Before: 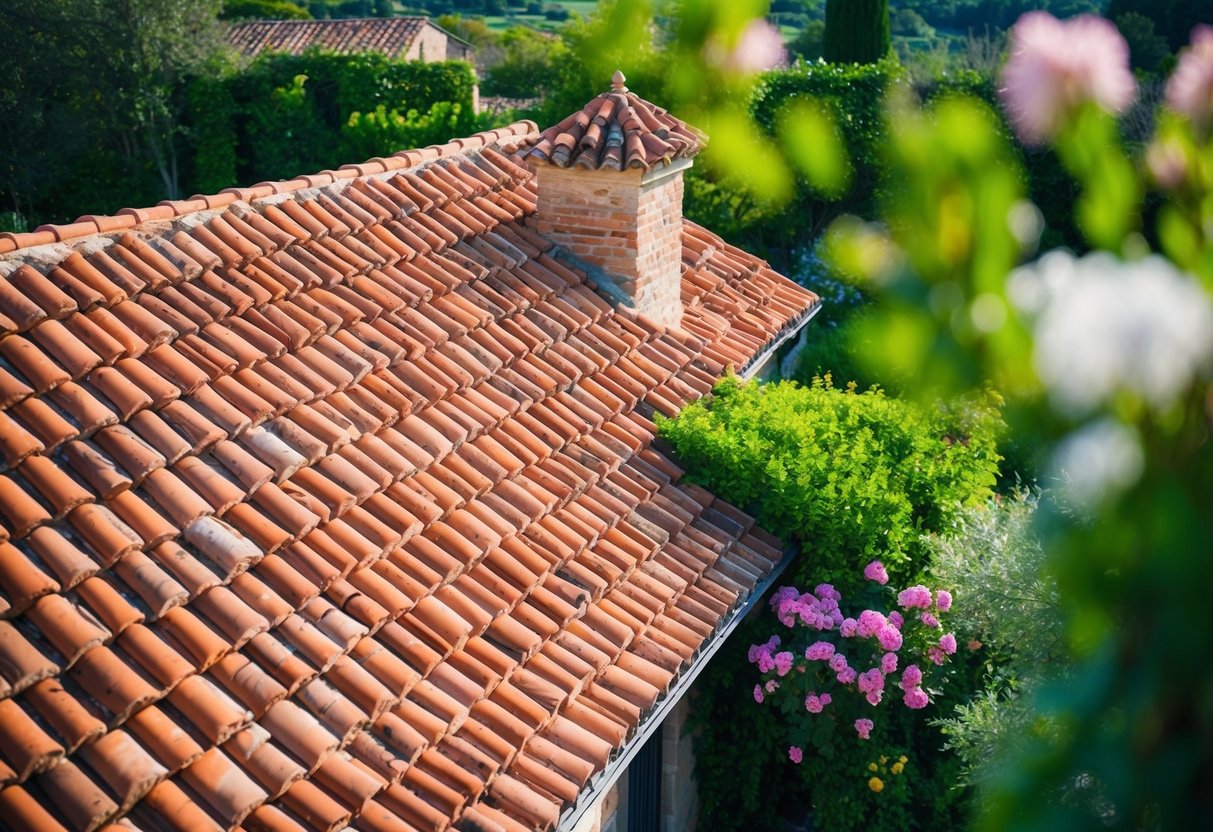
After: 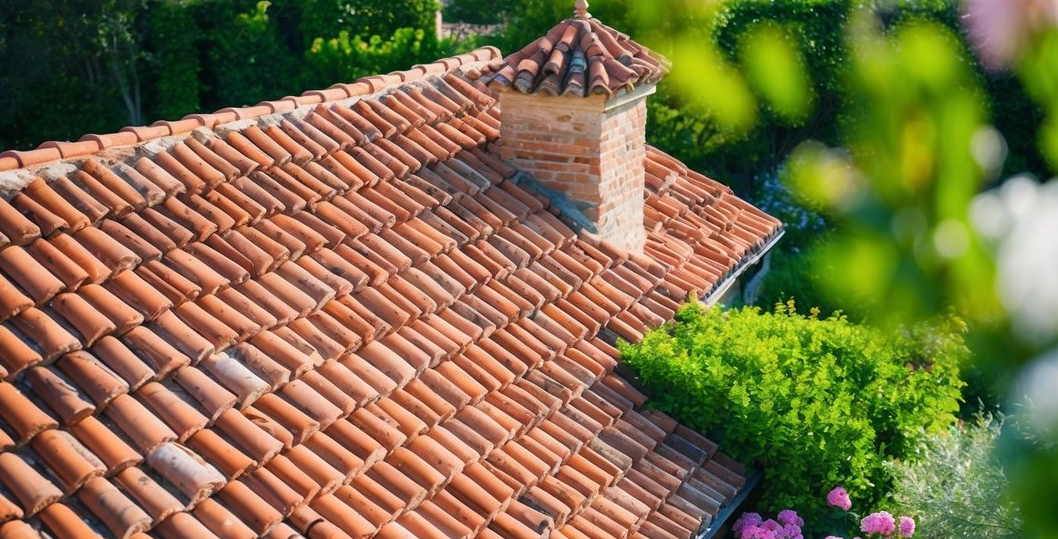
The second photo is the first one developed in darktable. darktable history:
crop: left 3.087%, top 8.987%, right 9.651%, bottom 26.165%
